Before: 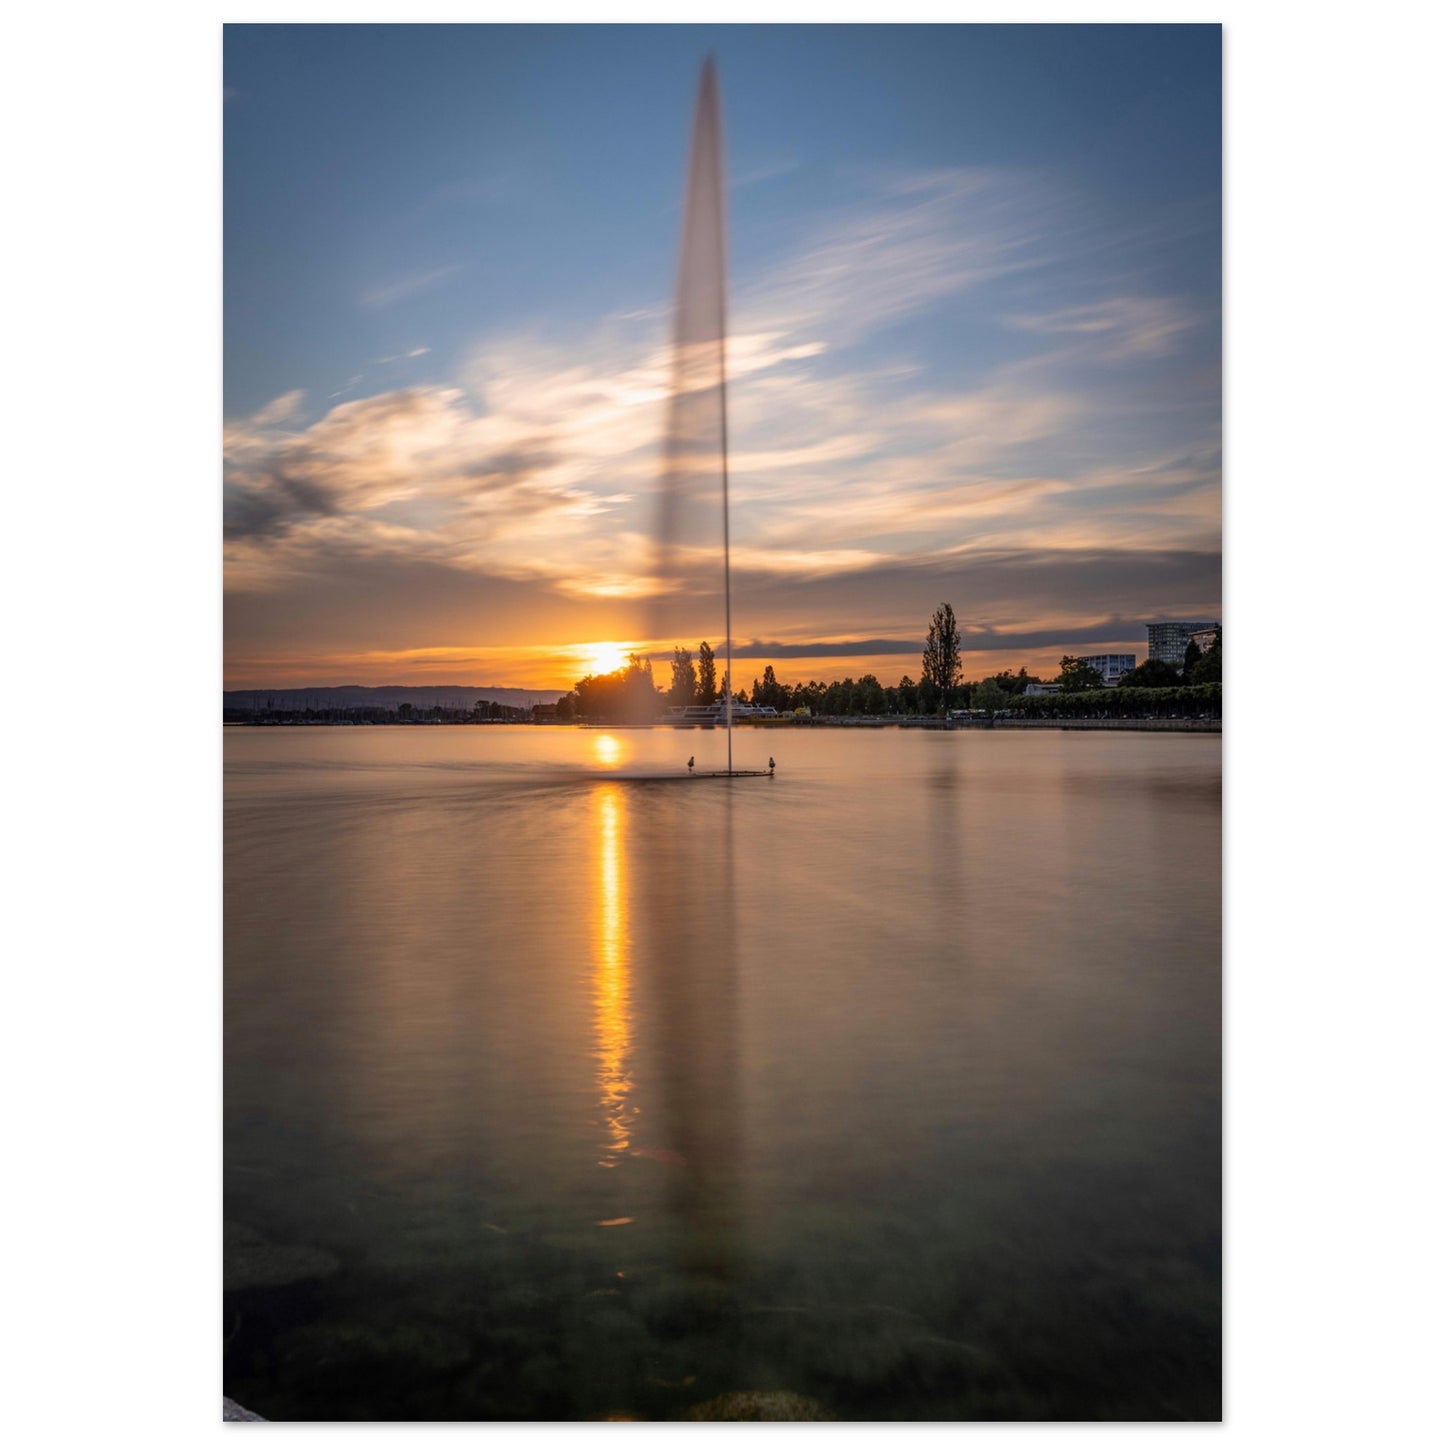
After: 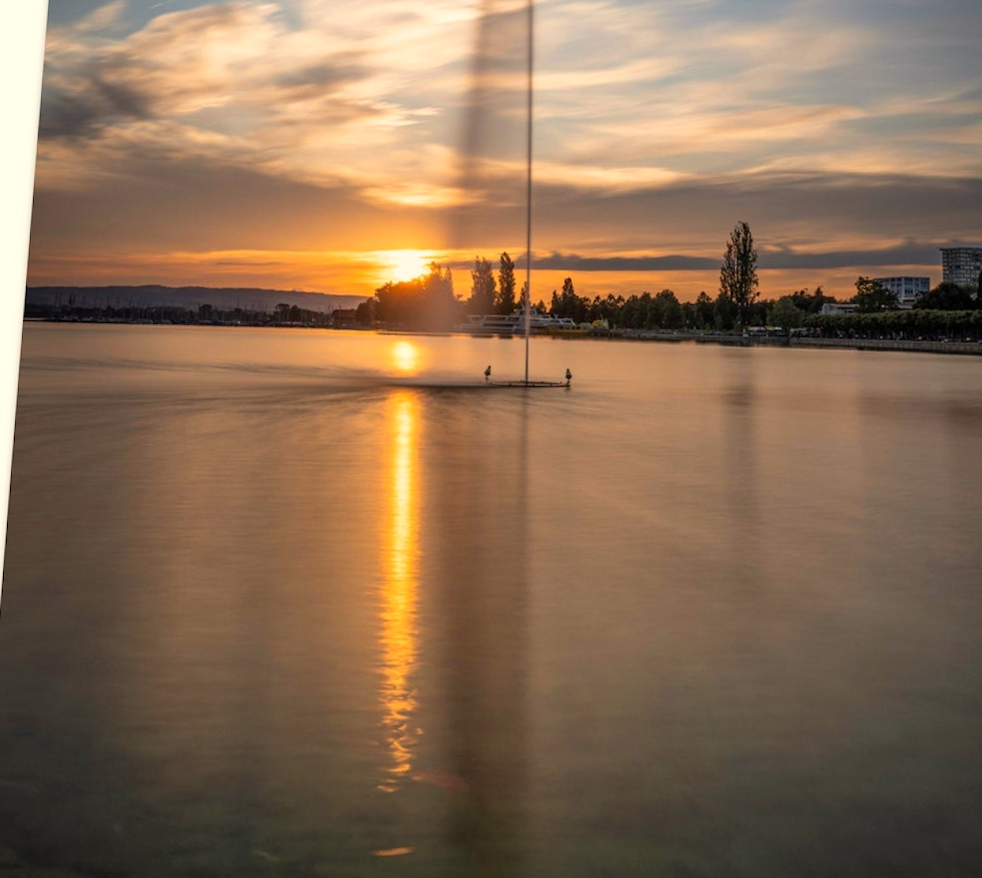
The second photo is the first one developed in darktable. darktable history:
white balance: red 1.029, blue 0.92
rotate and perspective: rotation -1.68°, lens shift (vertical) -0.146, crop left 0.049, crop right 0.912, crop top 0.032, crop bottom 0.96
crop and rotate: angle -3.37°, left 9.79%, top 20.73%, right 12.42%, bottom 11.82%
